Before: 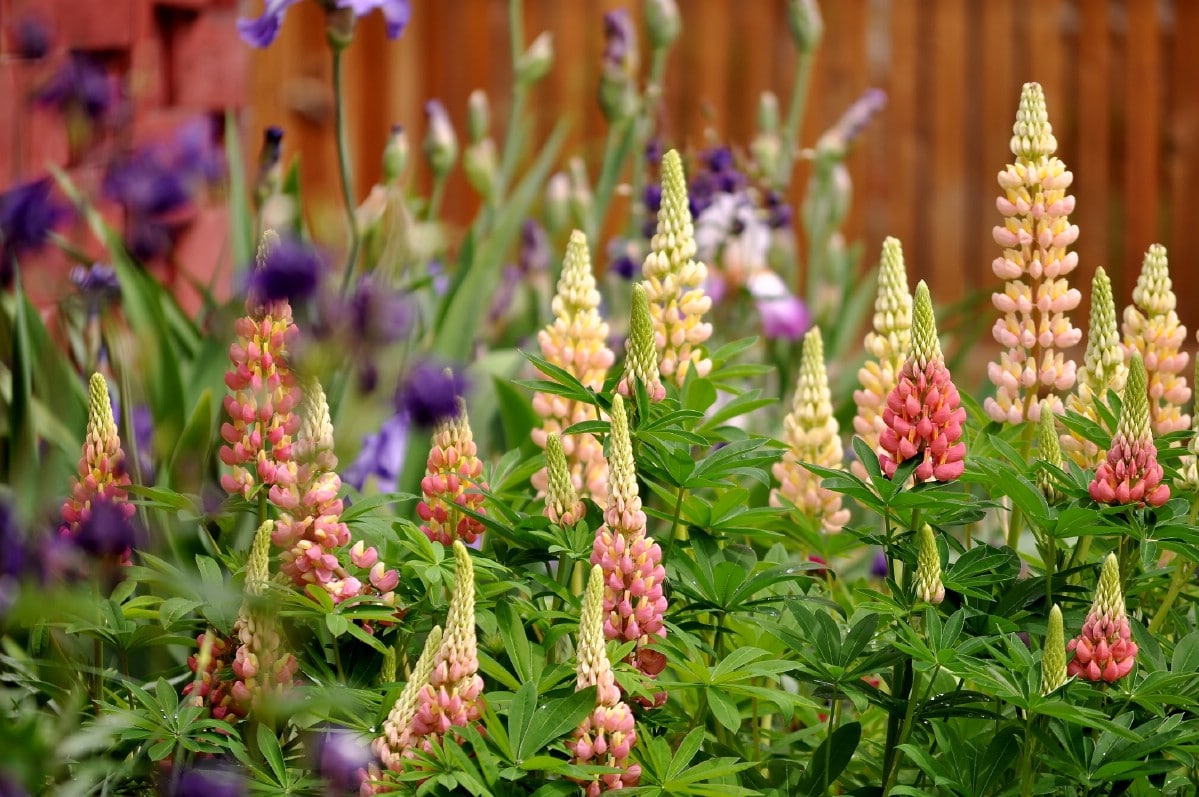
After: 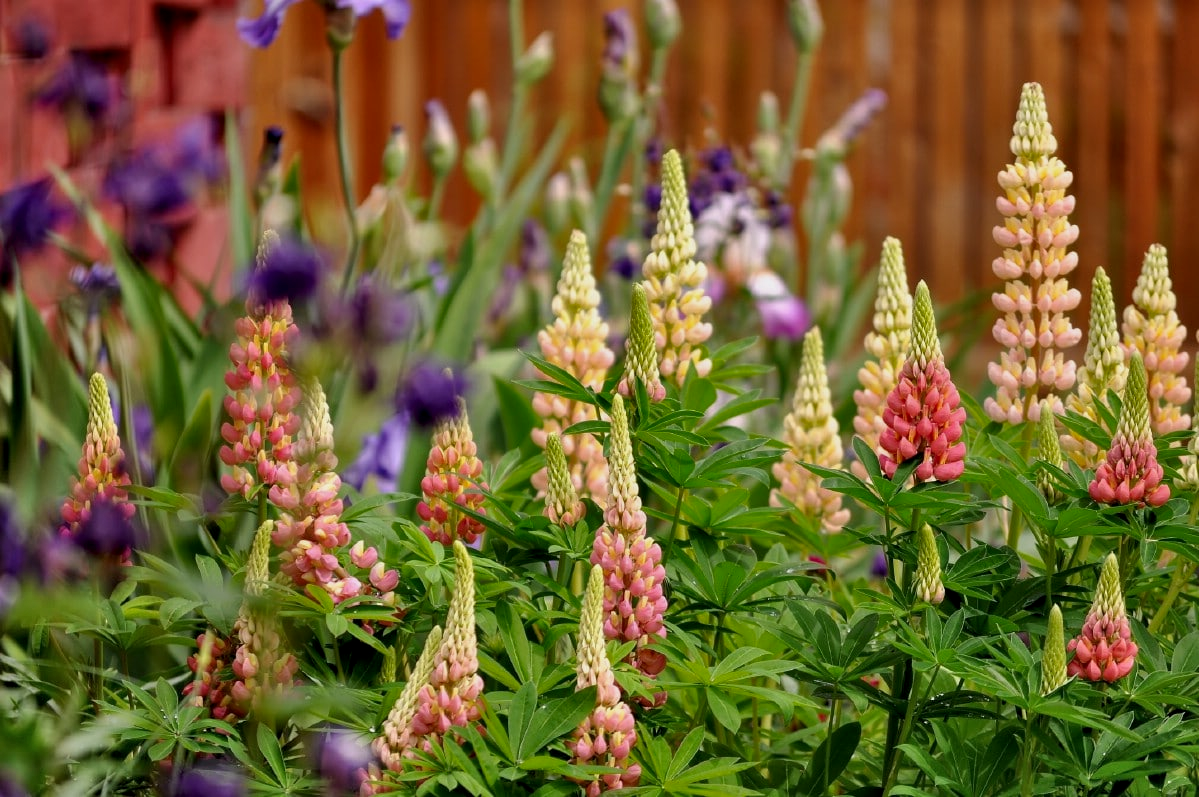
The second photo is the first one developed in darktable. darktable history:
local contrast: highlights 106%, shadows 98%, detail 131%, midtone range 0.2
shadows and highlights: shadows 78.89, white point adjustment -9.22, highlights -61.36, soften with gaussian
